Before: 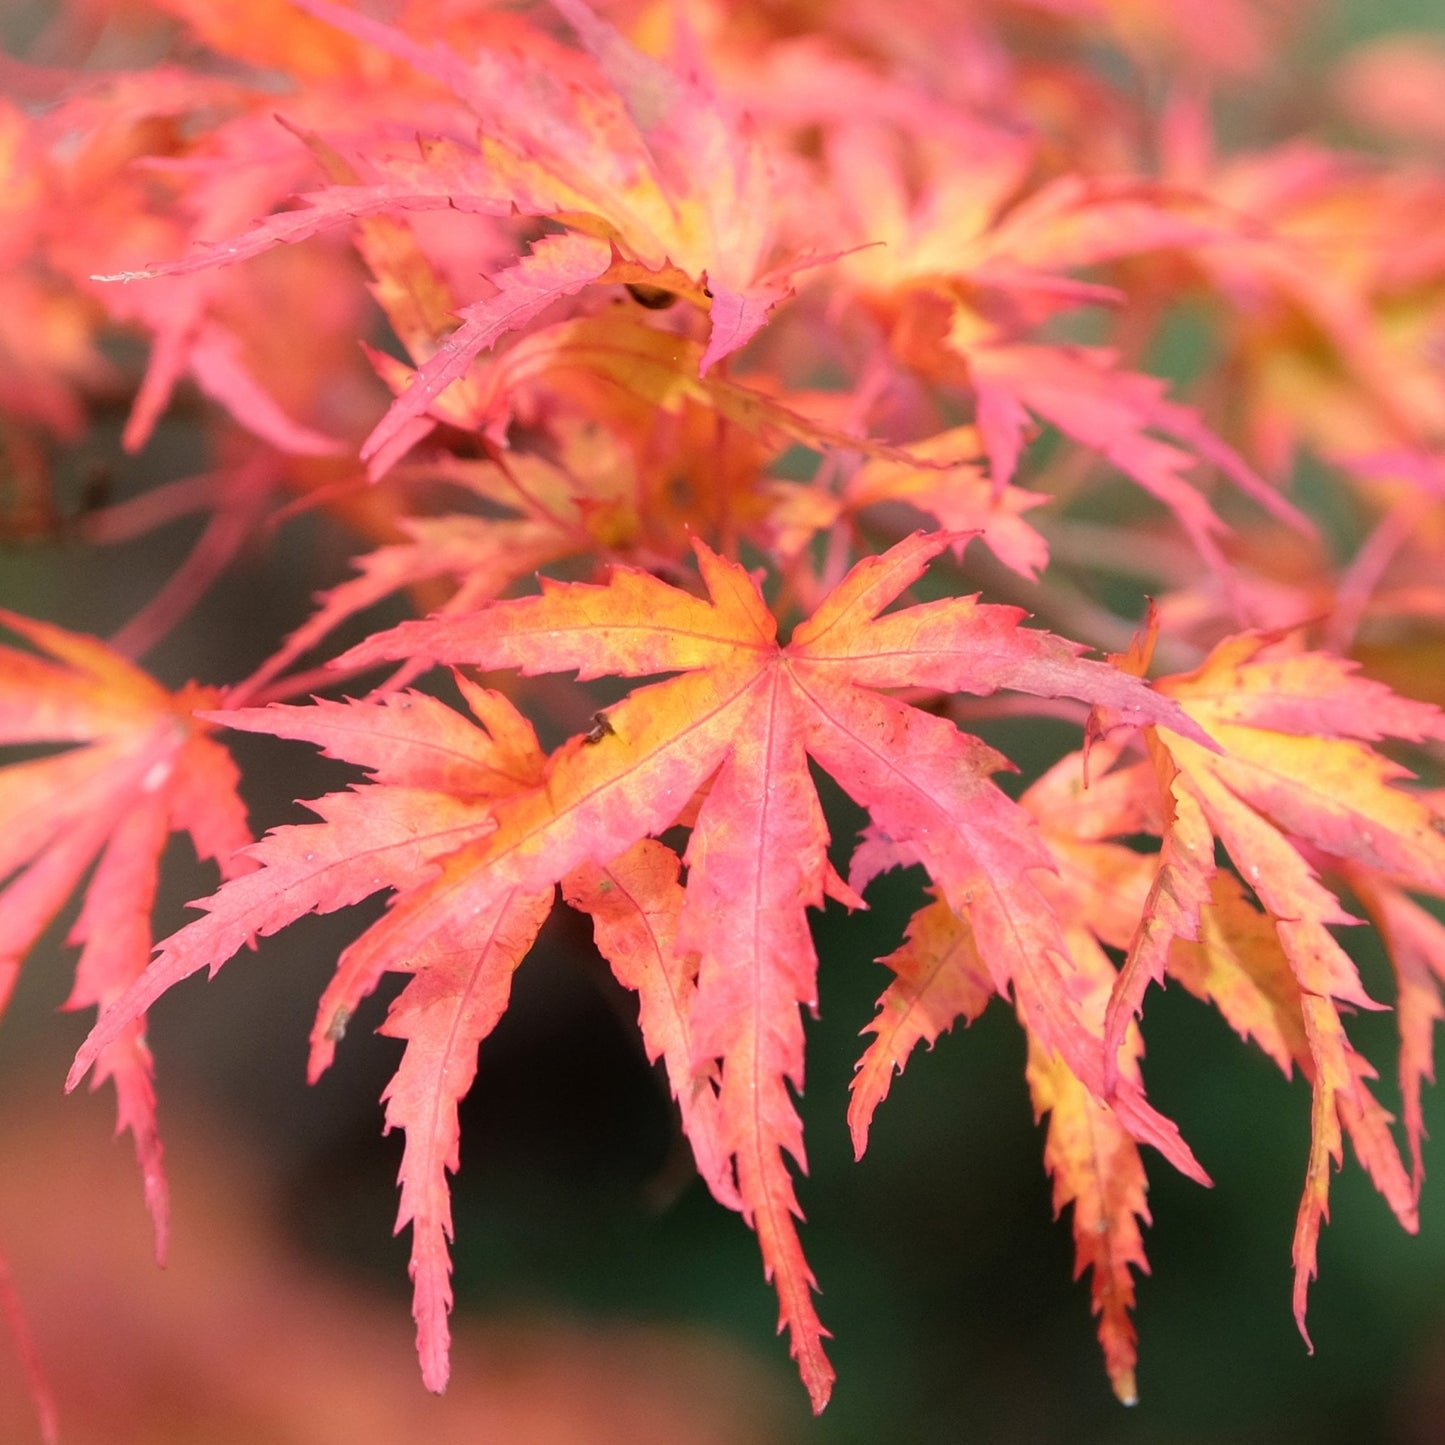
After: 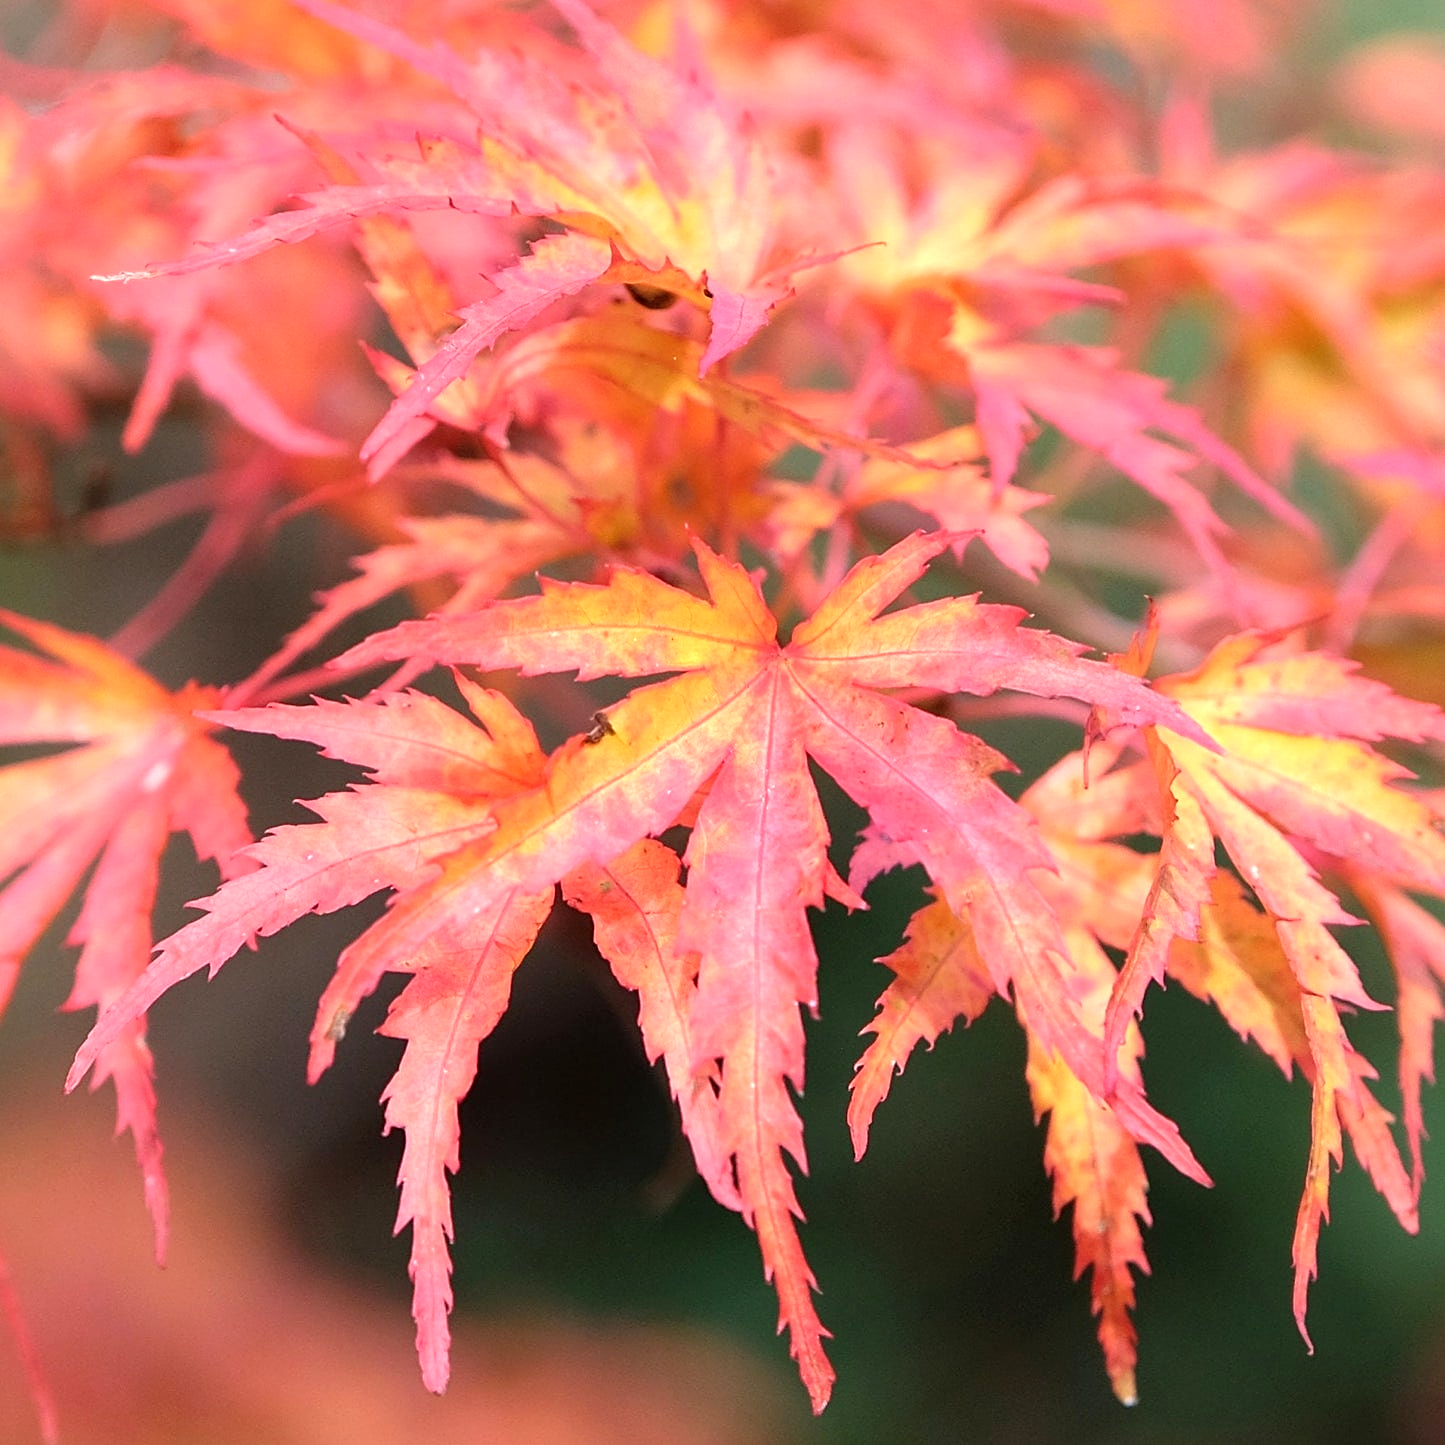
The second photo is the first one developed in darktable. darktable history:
rgb levels: preserve colors max RGB
sharpen: on, module defaults
exposure: exposure 0.4 EV, compensate highlight preservation false
